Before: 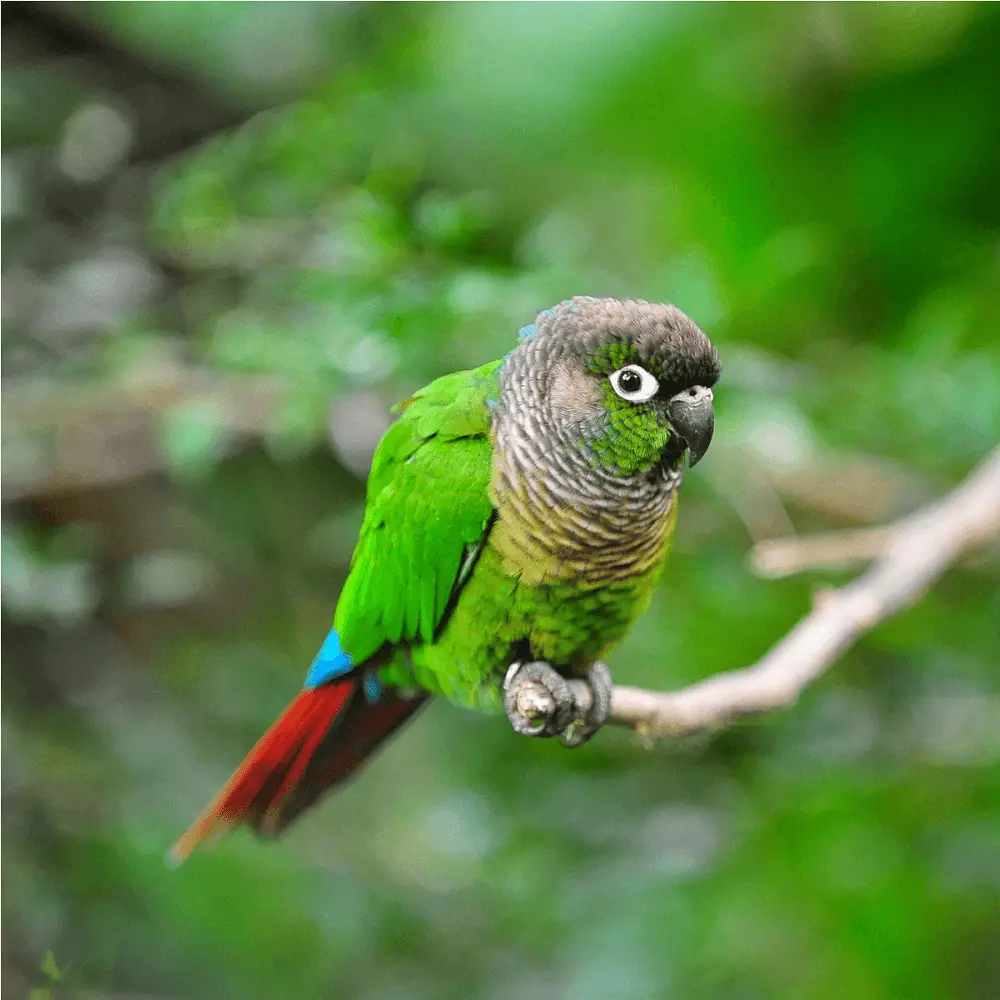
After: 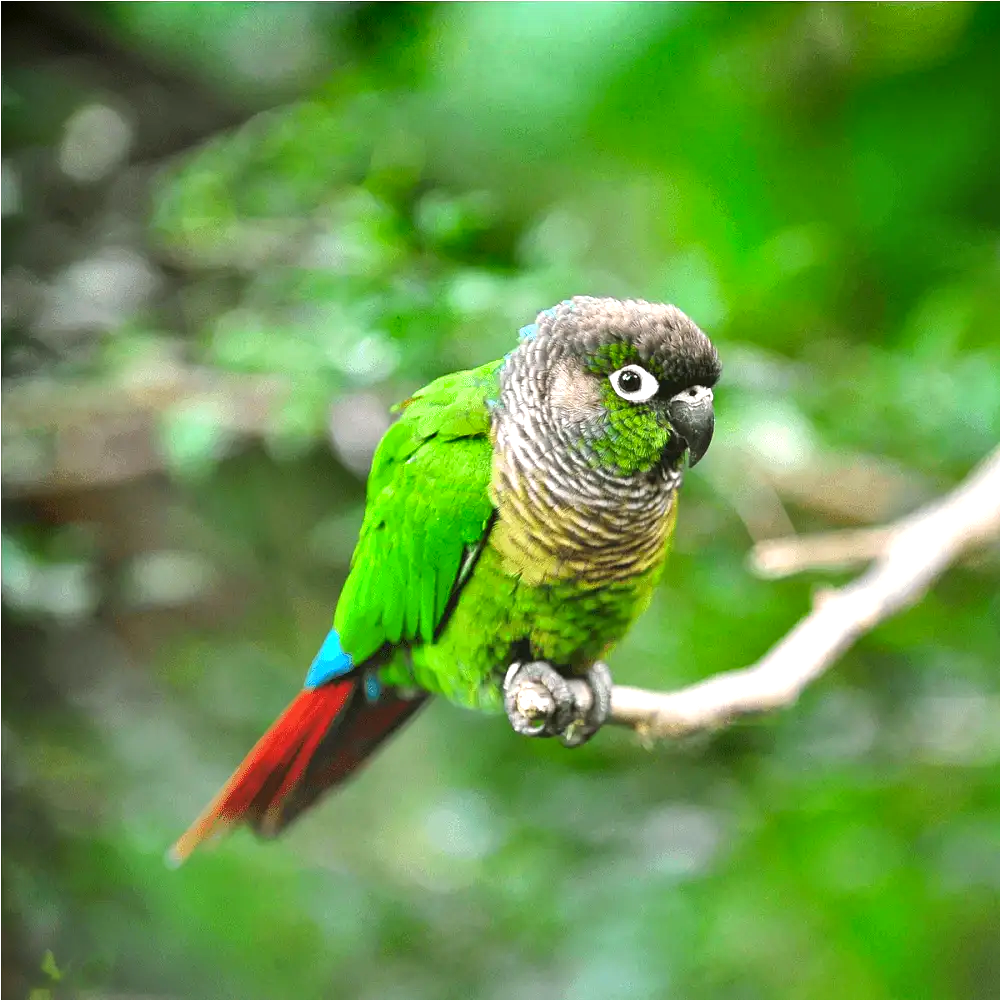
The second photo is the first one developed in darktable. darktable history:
shadows and highlights: soften with gaussian
exposure: black level correction 0, exposure 0.7 EV, compensate exposure bias true, compensate highlight preservation false
